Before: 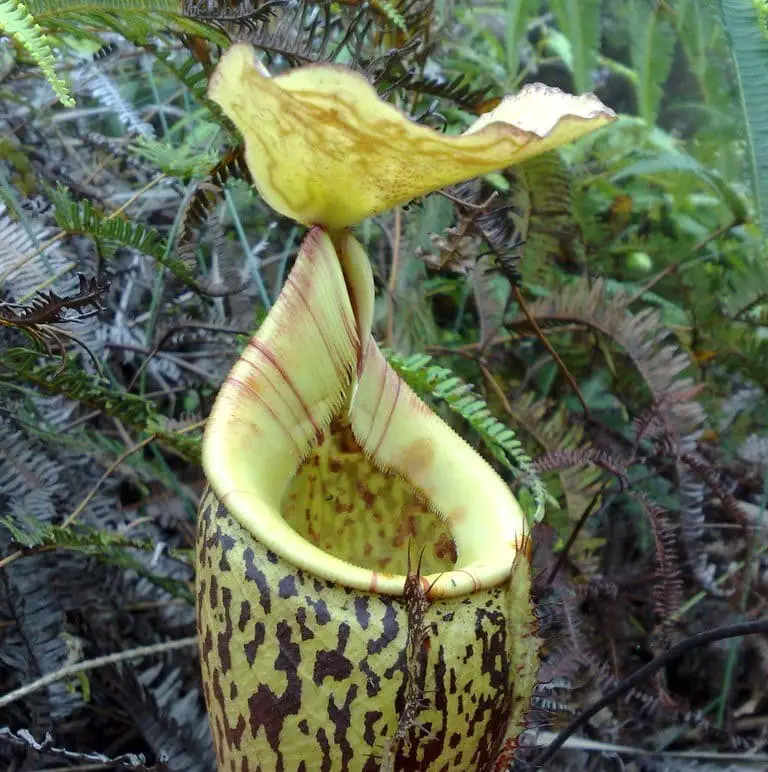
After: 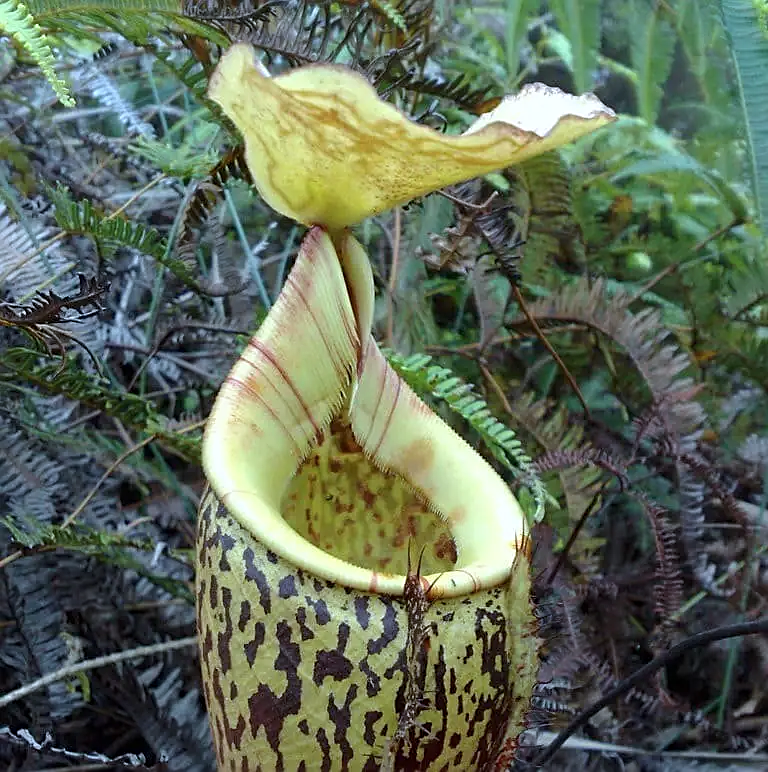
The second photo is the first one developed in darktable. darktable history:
sharpen: on, module defaults
color correction: highlights a* -0.772, highlights b* -8.92
